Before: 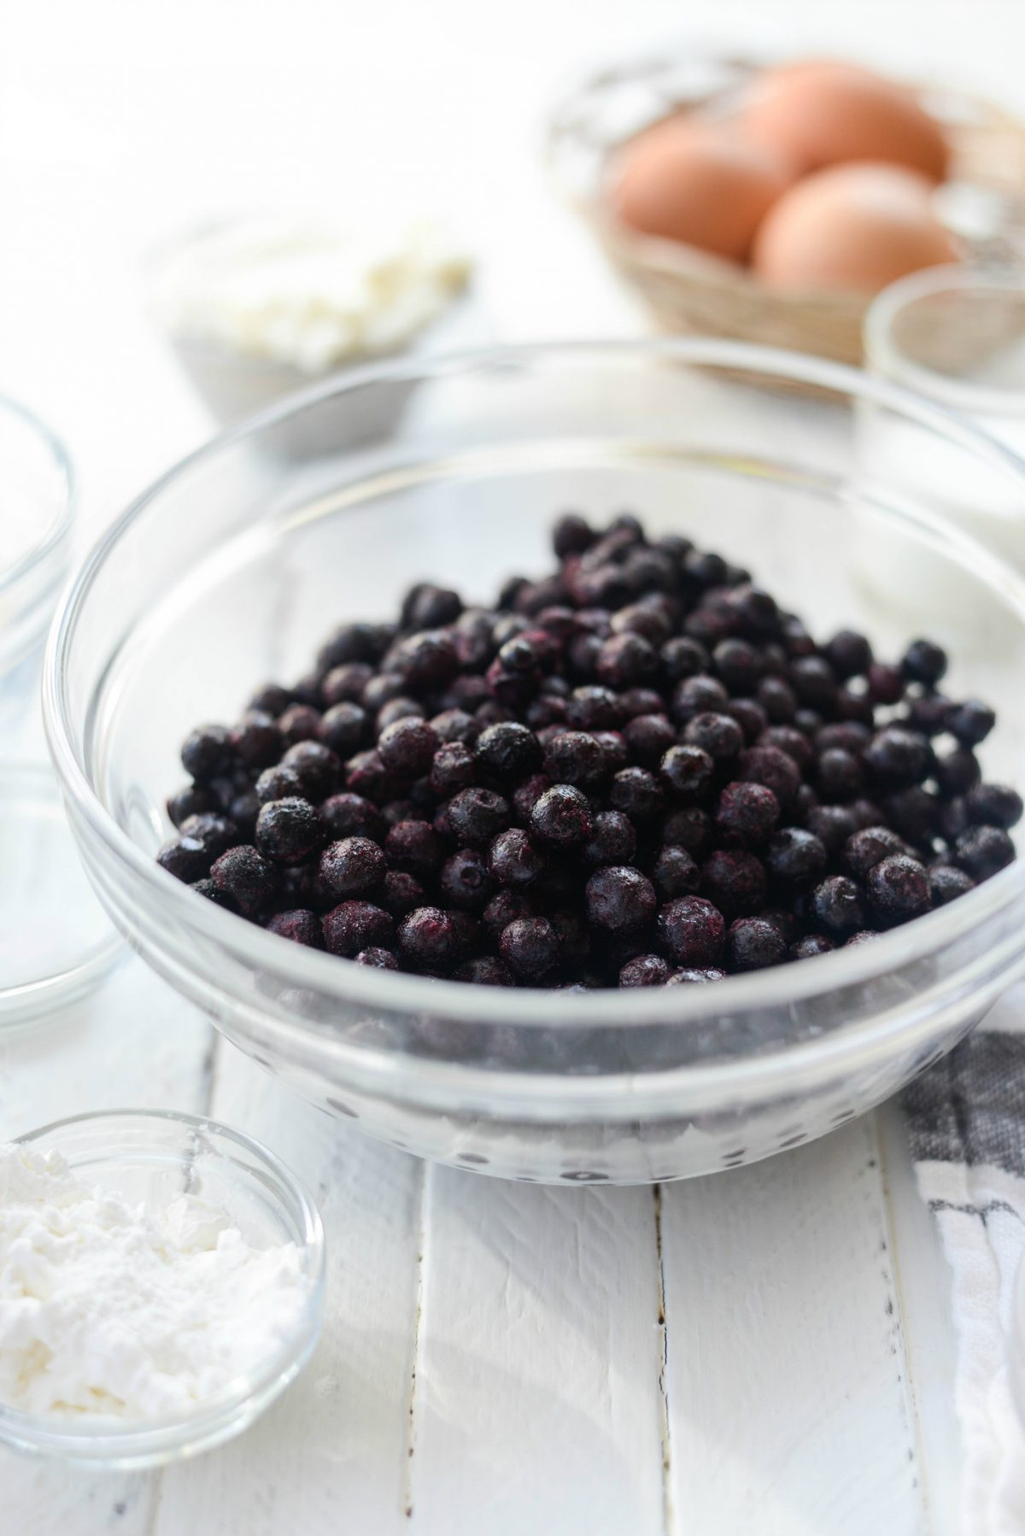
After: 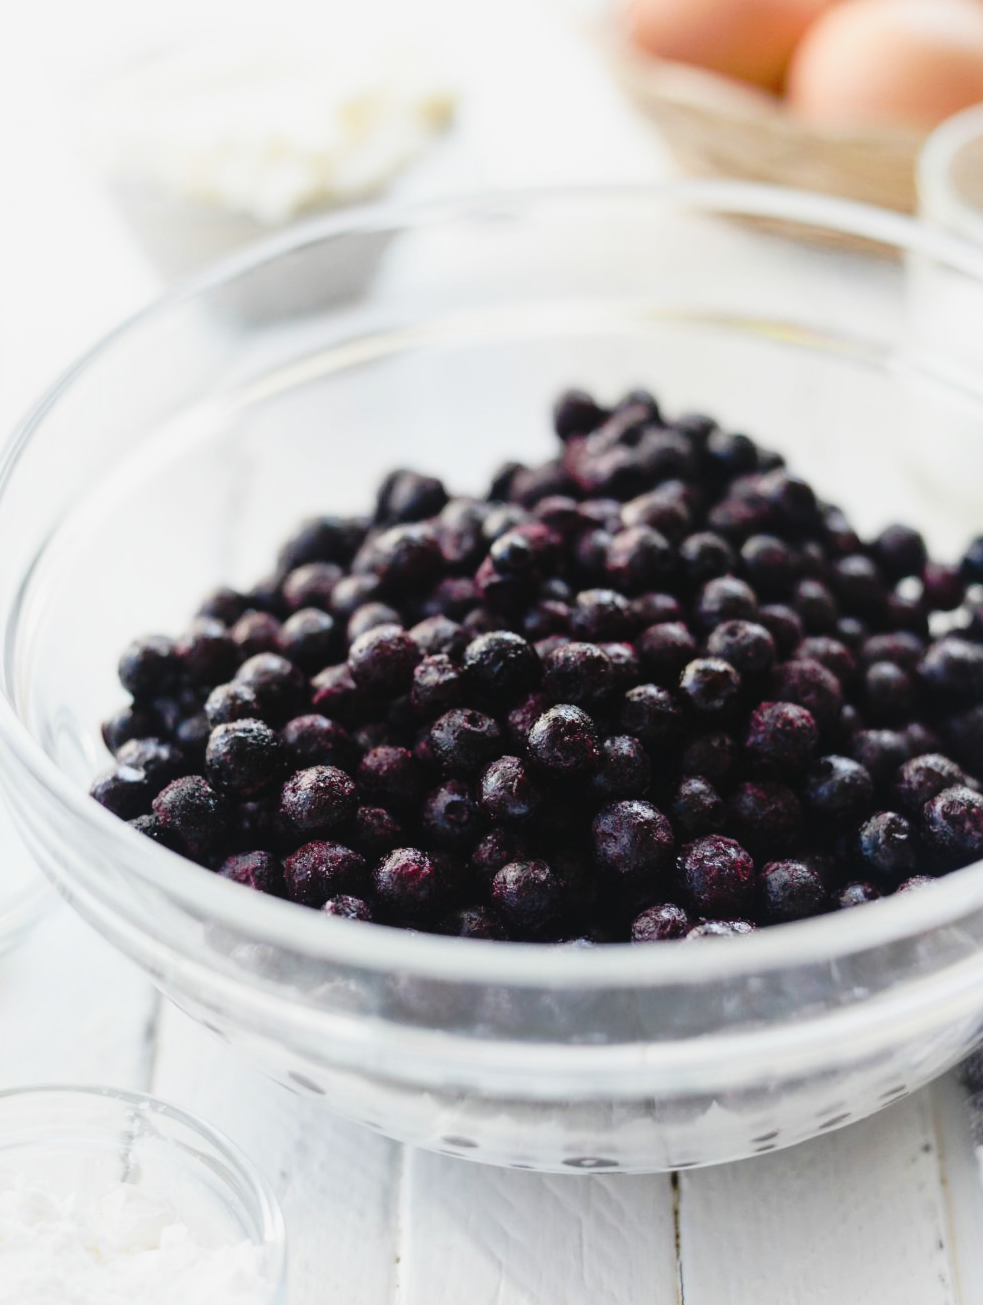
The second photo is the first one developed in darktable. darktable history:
tone curve: curves: ch0 [(0, 0.029) (0.168, 0.142) (0.359, 0.44) (0.469, 0.544) (0.634, 0.722) (0.858, 0.903) (1, 0.968)]; ch1 [(0, 0) (0.437, 0.453) (0.472, 0.47) (0.502, 0.502) (0.54, 0.534) (0.57, 0.592) (0.618, 0.66) (0.699, 0.749) (0.859, 0.919) (1, 1)]; ch2 [(0, 0) (0.33, 0.301) (0.421, 0.443) (0.476, 0.498) (0.505, 0.503) (0.547, 0.557) (0.586, 0.634) (0.608, 0.676) (1, 1)], preserve colors none
crop: left 7.839%, top 11.939%, right 10.187%, bottom 15.451%
